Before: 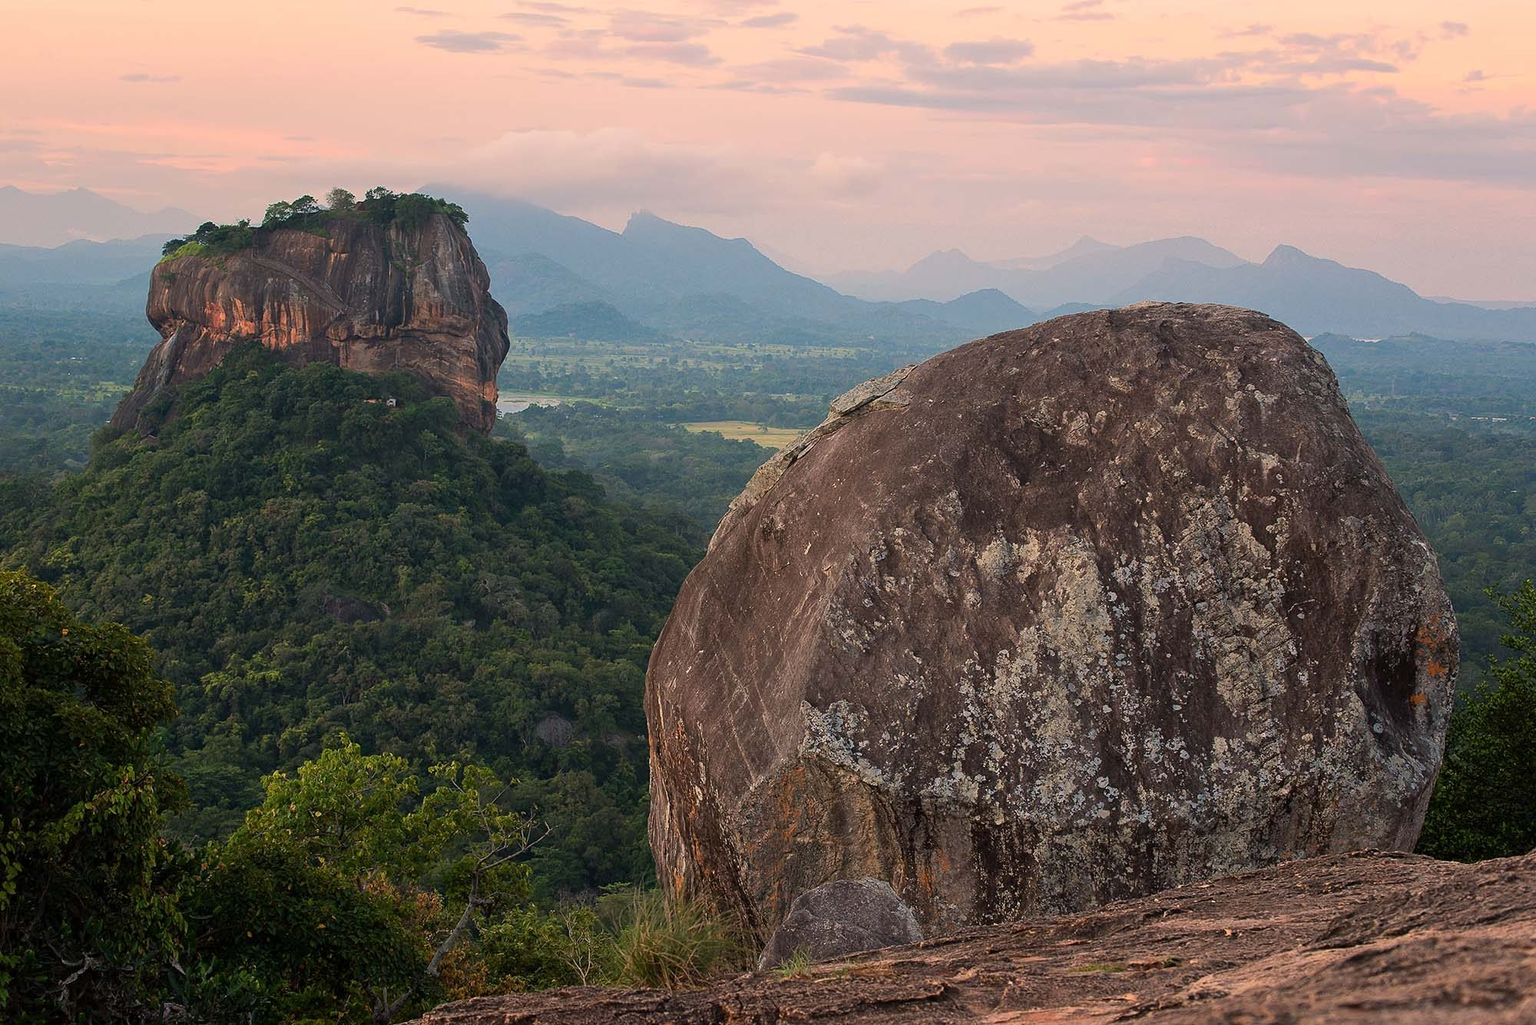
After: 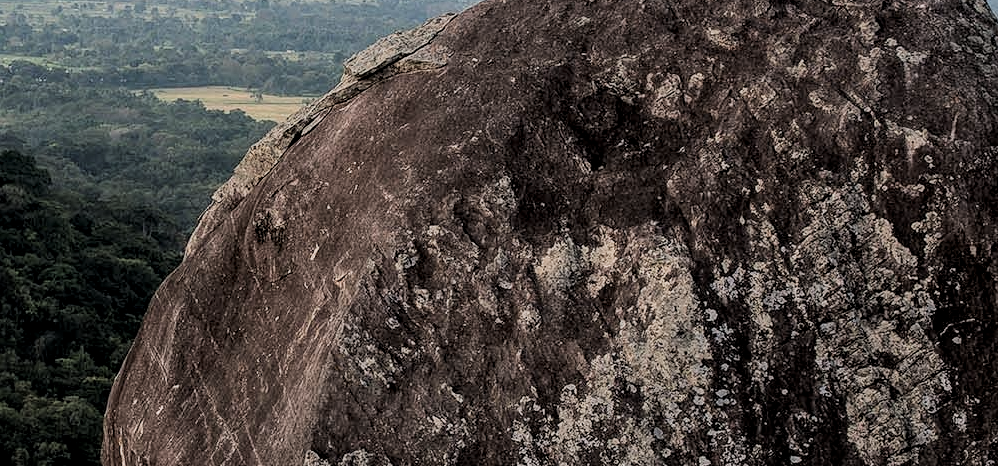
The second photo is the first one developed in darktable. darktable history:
filmic rgb: black relative exposure -5.08 EV, white relative exposure 3.95 EV, threshold 5.98 EV, hardness 2.89, contrast 1.298, highlights saturation mix -31.38%, enable highlight reconstruction true
exposure: compensate exposure bias true, compensate highlight preservation false
local contrast: detail 130%
crop: left 36.873%, top 34.623%, right 13.185%, bottom 30.418%
color balance rgb: perceptual saturation grading › global saturation -27.665%
